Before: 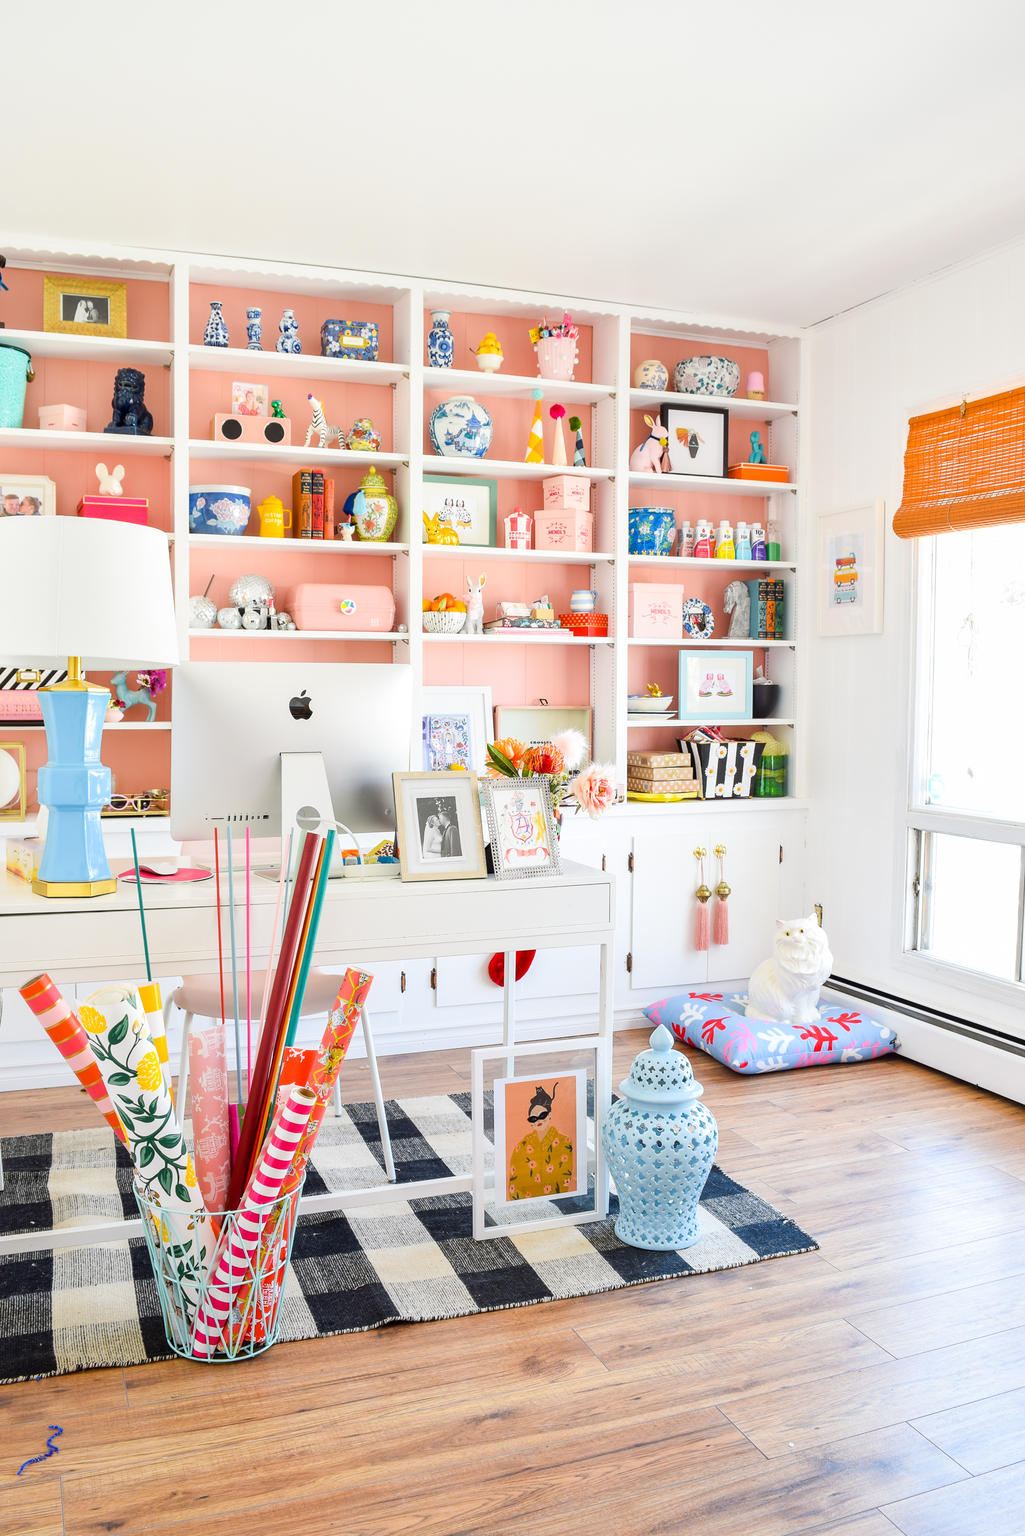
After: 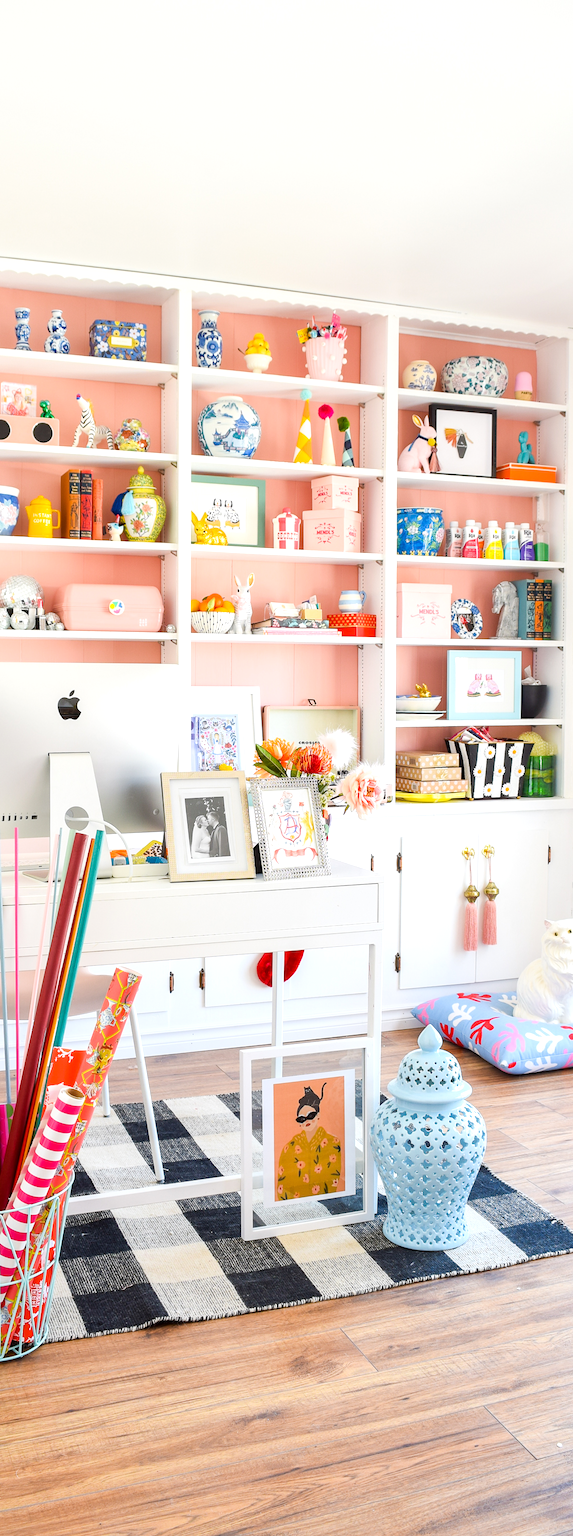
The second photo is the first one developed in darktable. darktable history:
exposure: exposure 0.213 EV, compensate highlight preservation false
crop and rotate: left 22.632%, right 21.411%
